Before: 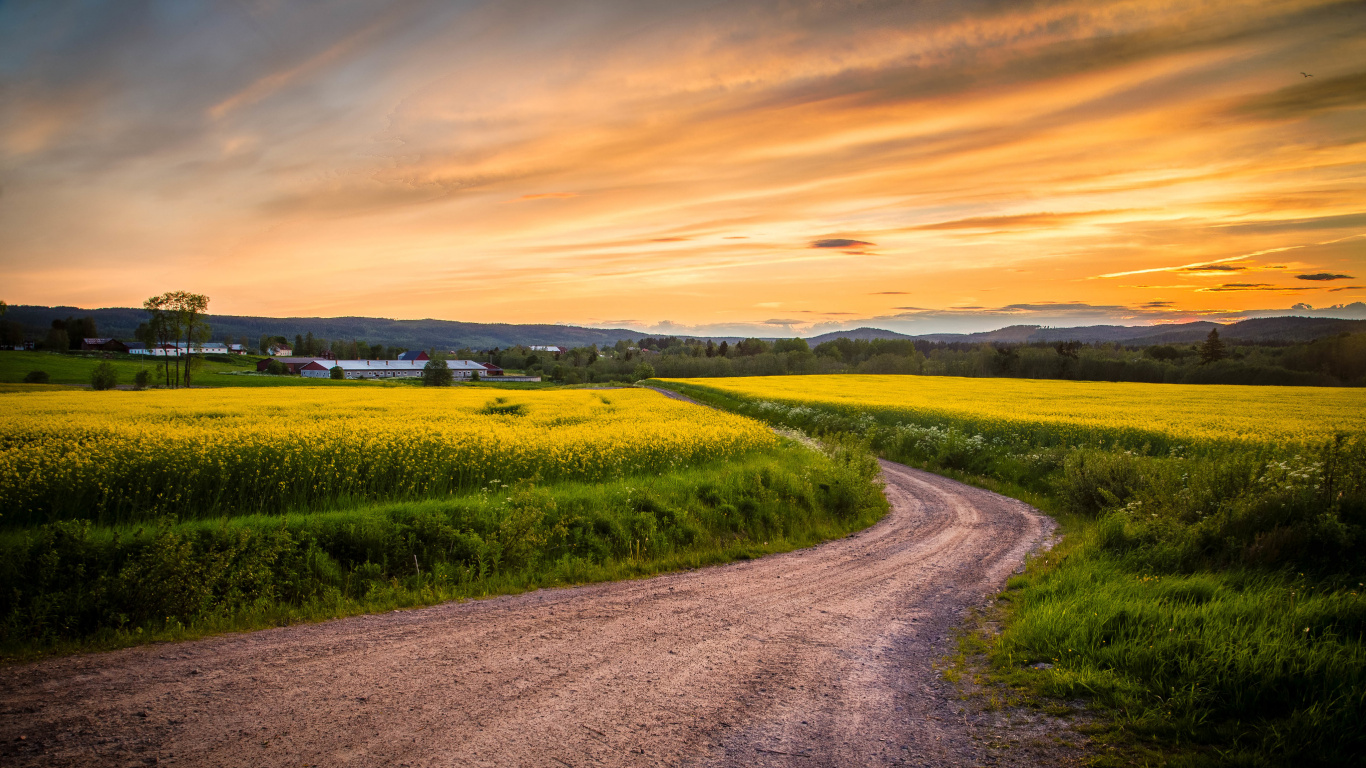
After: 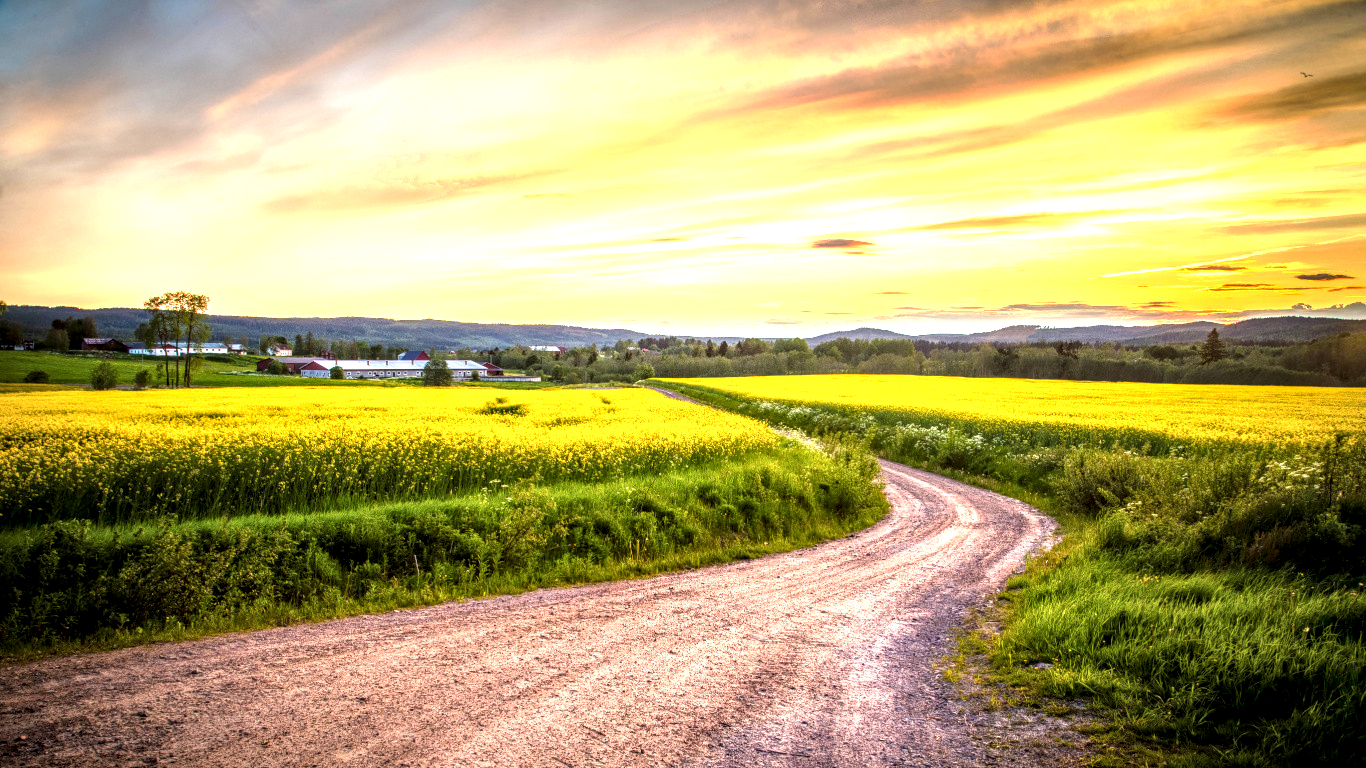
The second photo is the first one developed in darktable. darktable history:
local contrast: detail 142%
exposure: black level correction 0.001, exposure 1.313 EV, compensate exposure bias true, compensate highlight preservation false
